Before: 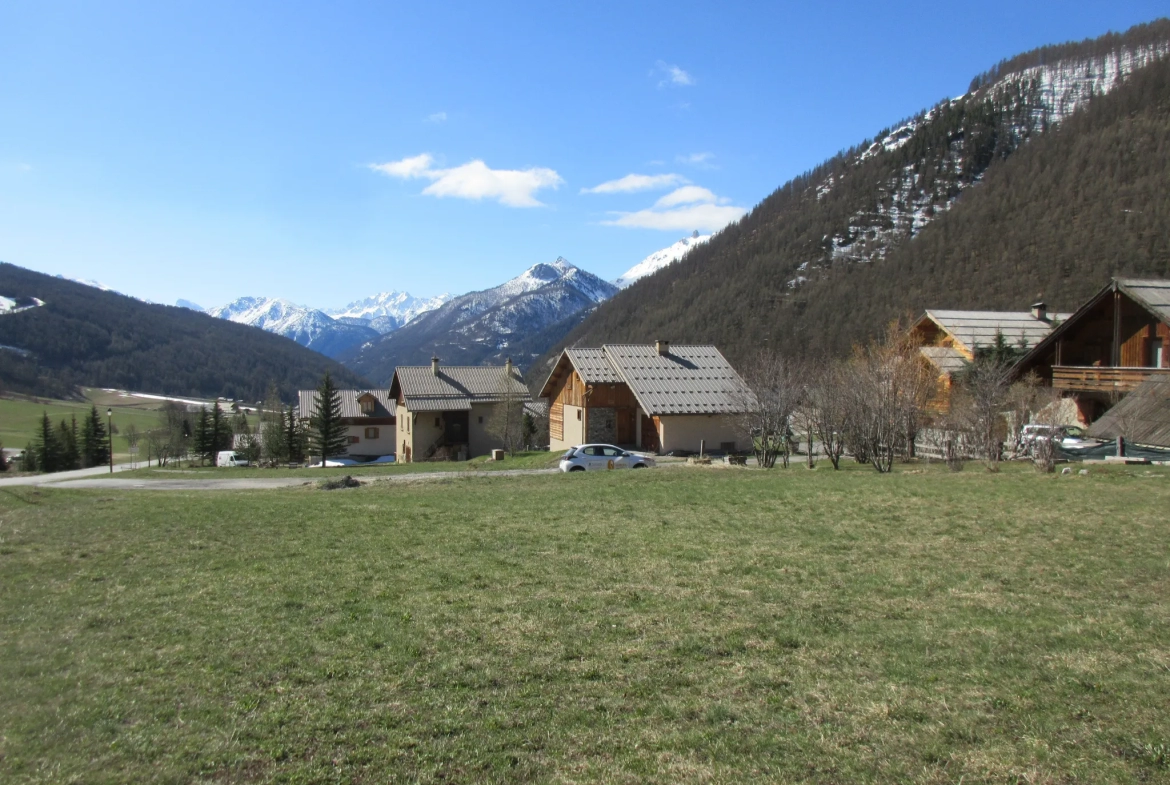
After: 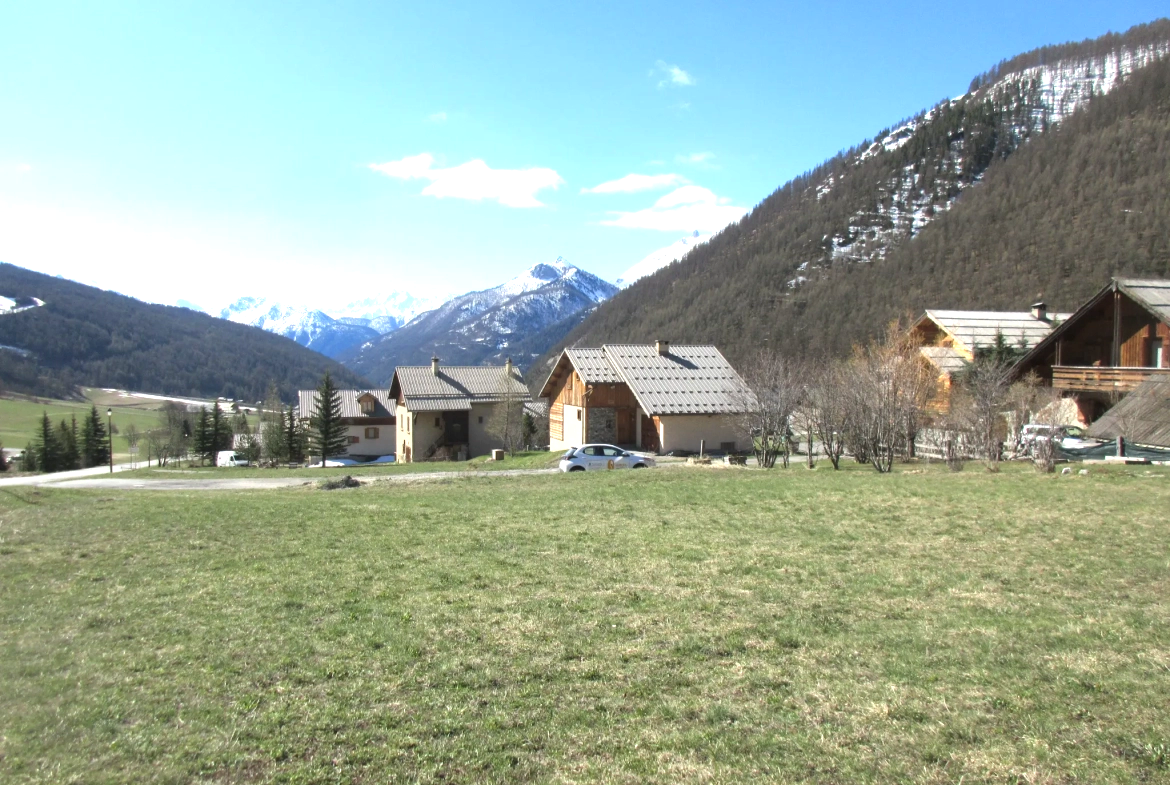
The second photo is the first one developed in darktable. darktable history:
exposure: black level correction 0, exposure 0.895 EV, compensate exposure bias true, compensate highlight preservation false
color zones: curves: ch0 [(0, 0.558) (0.143, 0.559) (0.286, 0.529) (0.429, 0.505) (0.571, 0.5) (0.714, 0.5) (0.857, 0.5) (1, 0.558)]; ch1 [(0, 0.469) (0.01, 0.469) (0.12, 0.446) (0.248, 0.469) (0.5, 0.5) (0.748, 0.5) (0.99, 0.469) (1, 0.469)]
